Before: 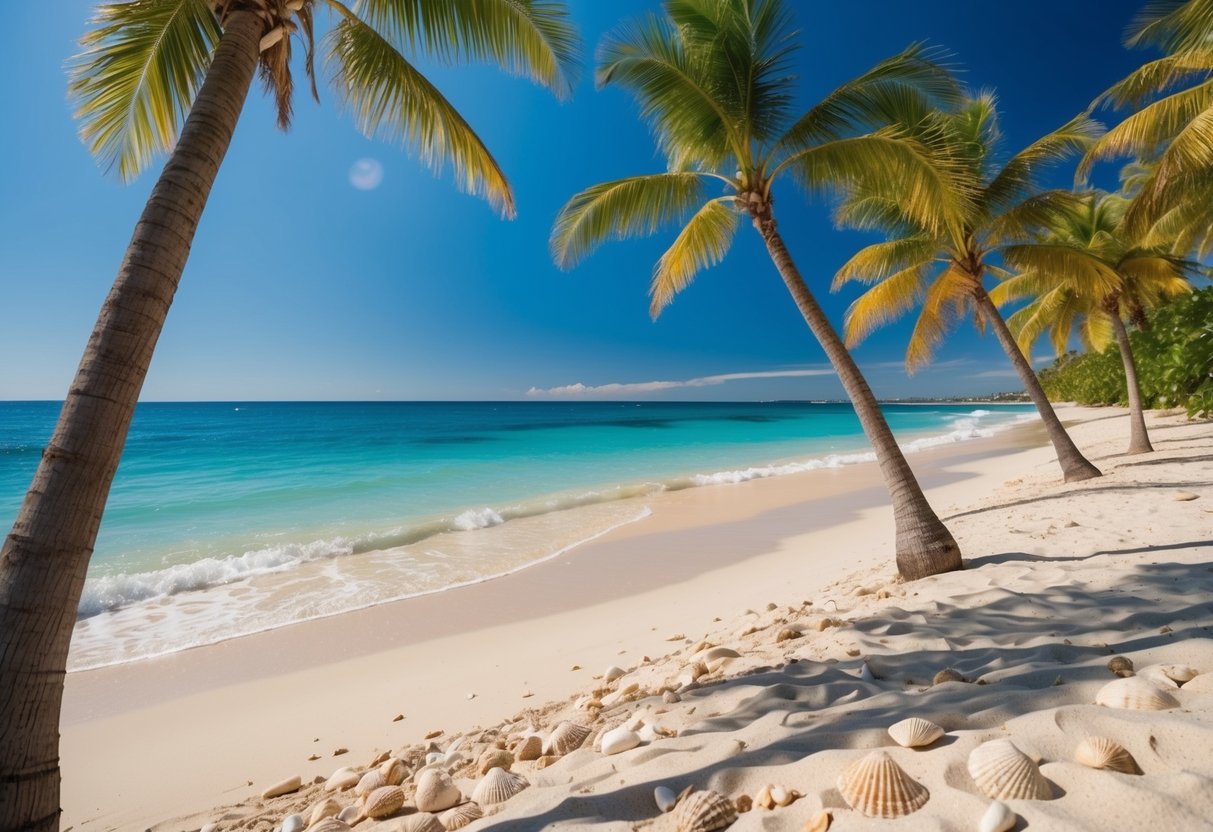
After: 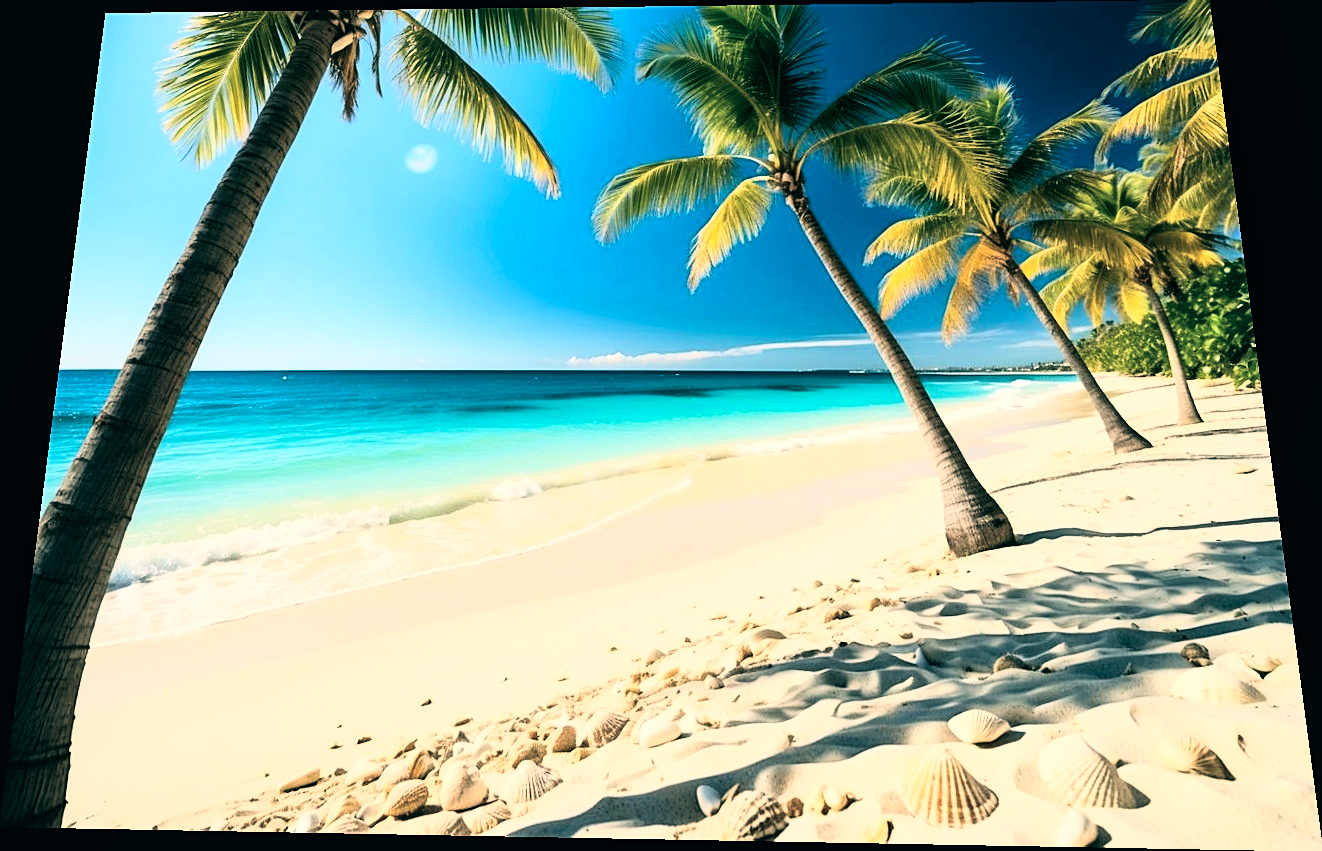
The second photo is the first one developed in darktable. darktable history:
velvia: strength 6%
rgb curve: curves: ch0 [(0, 0) (0.21, 0.15) (0.24, 0.21) (0.5, 0.75) (0.75, 0.96) (0.89, 0.99) (1, 1)]; ch1 [(0, 0.02) (0.21, 0.13) (0.25, 0.2) (0.5, 0.67) (0.75, 0.9) (0.89, 0.97) (1, 1)]; ch2 [(0, 0.02) (0.21, 0.13) (0.25, 0.2) (0.5, 0.67) (0.75, 0.9) (0.89, 0.97) (1, 1)], compensate middle gray true
rotate and perspective: rotation 0.128°, lens shift (vertical) -0.181, lens shift (horizontal) -0.044, shear 0.001, automatic cropping off
local contrast: mode bilateral grid, contrast 20, coarseness 50, detail 120%, midtone range 0.2
sharpen: on, module defaults
color balance: lift [1.005, 0.99, 1.007, 1.01], gamma [1, 0.979, 1.011, 1.021], gain [0.923, 1.098, 1.025, 0.902], input saturation 90.45%, contrast 7.73%, output saturation 105.91%
